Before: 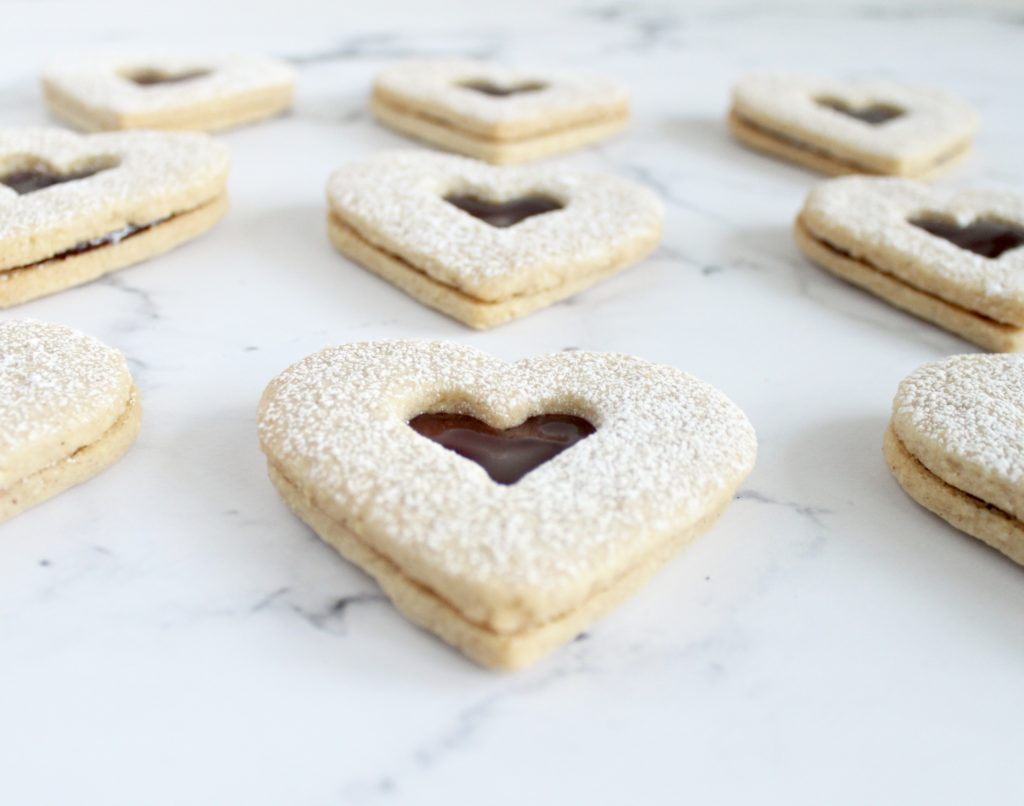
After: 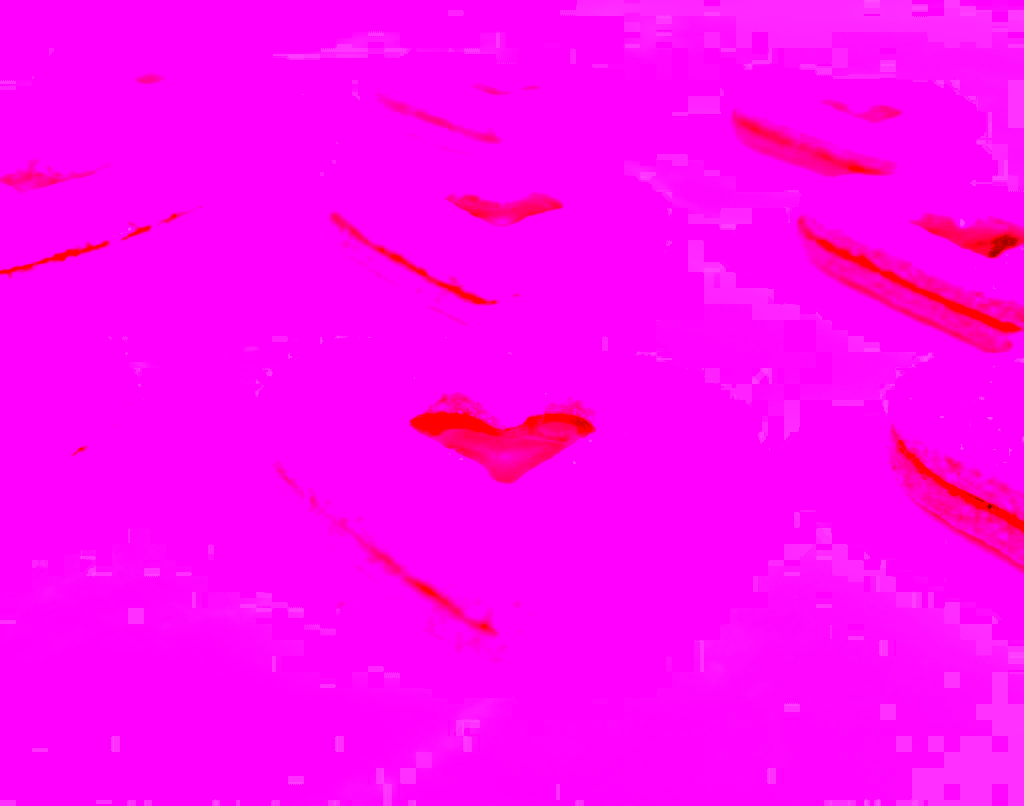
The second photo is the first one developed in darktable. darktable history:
exposure: exposure 0.74 EV, compensate highlight preservation false
white balance: red 4.26, blue 1.802
